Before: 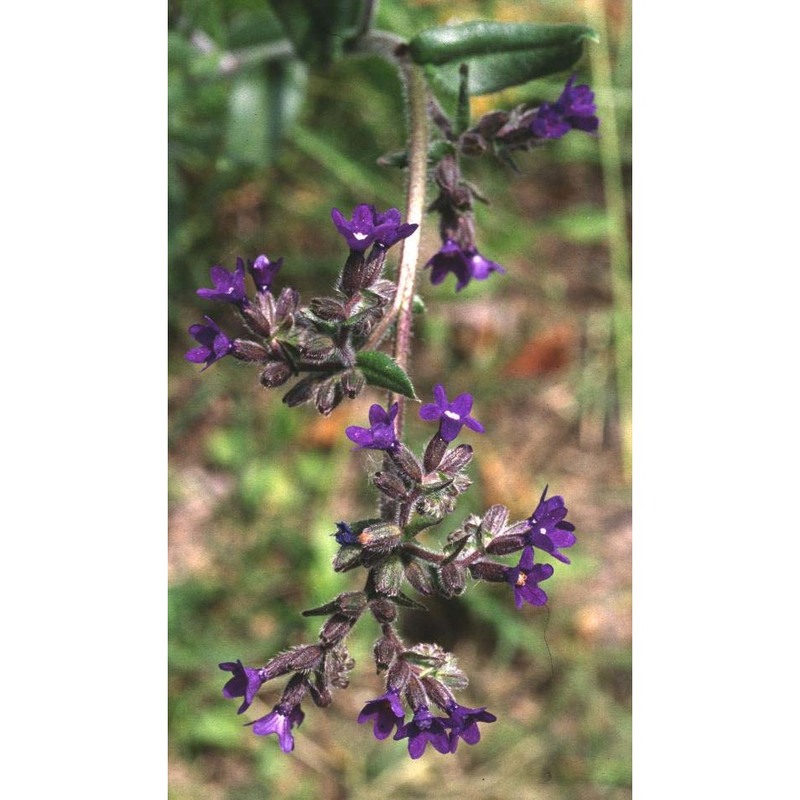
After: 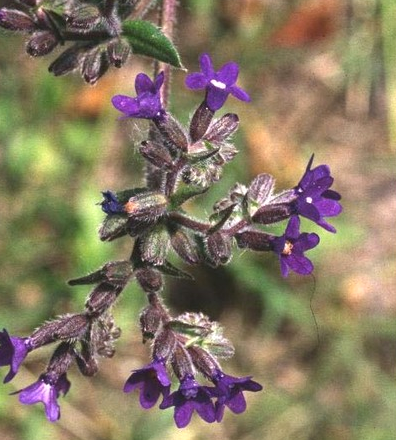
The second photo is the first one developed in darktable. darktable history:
color balance rgb: power › luminance 3.209%, power › hue 234.61°, highlights gain › luminance 9.881%, perceptual saturation grading › global saturation 0.758%
crop: left 29.323%, top 41.381%, right 21.096%, bottom 3.497%
